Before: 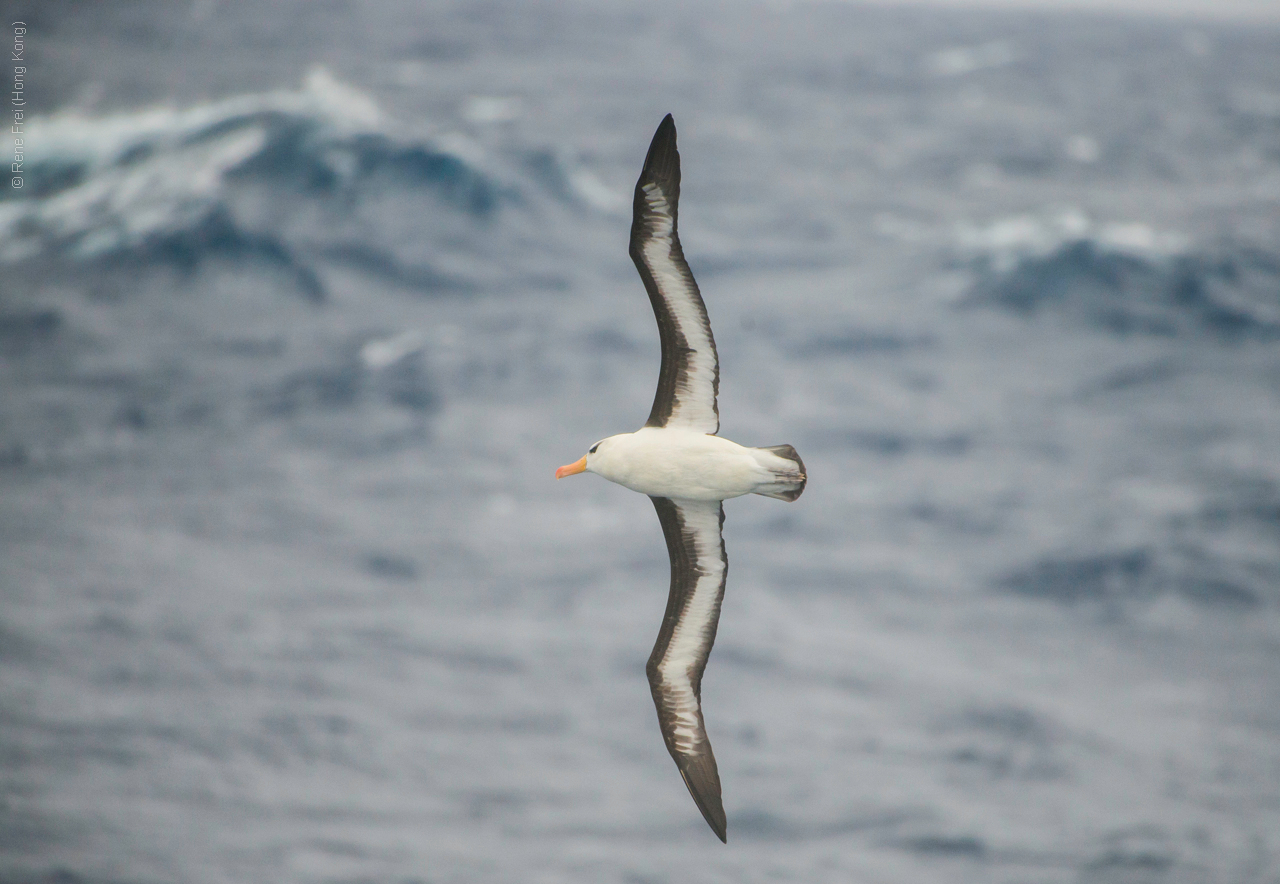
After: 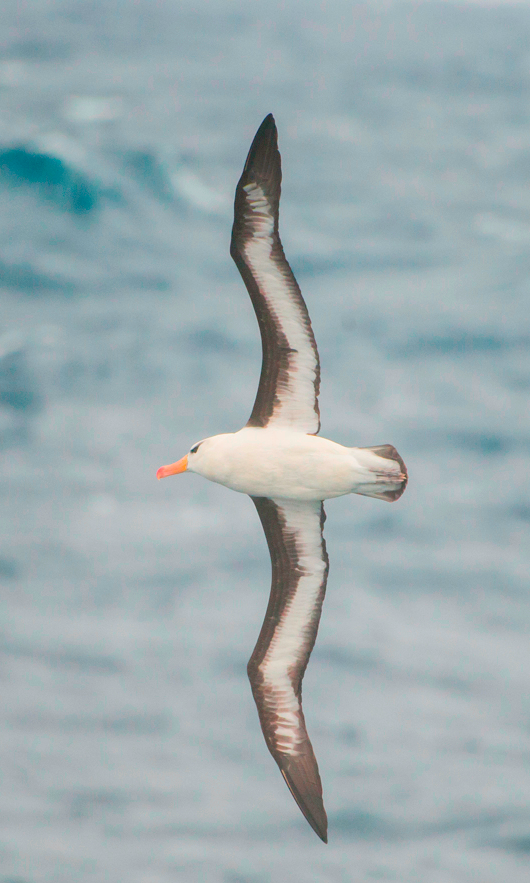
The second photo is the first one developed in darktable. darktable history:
crop: left 31.229%, right 27.334%
